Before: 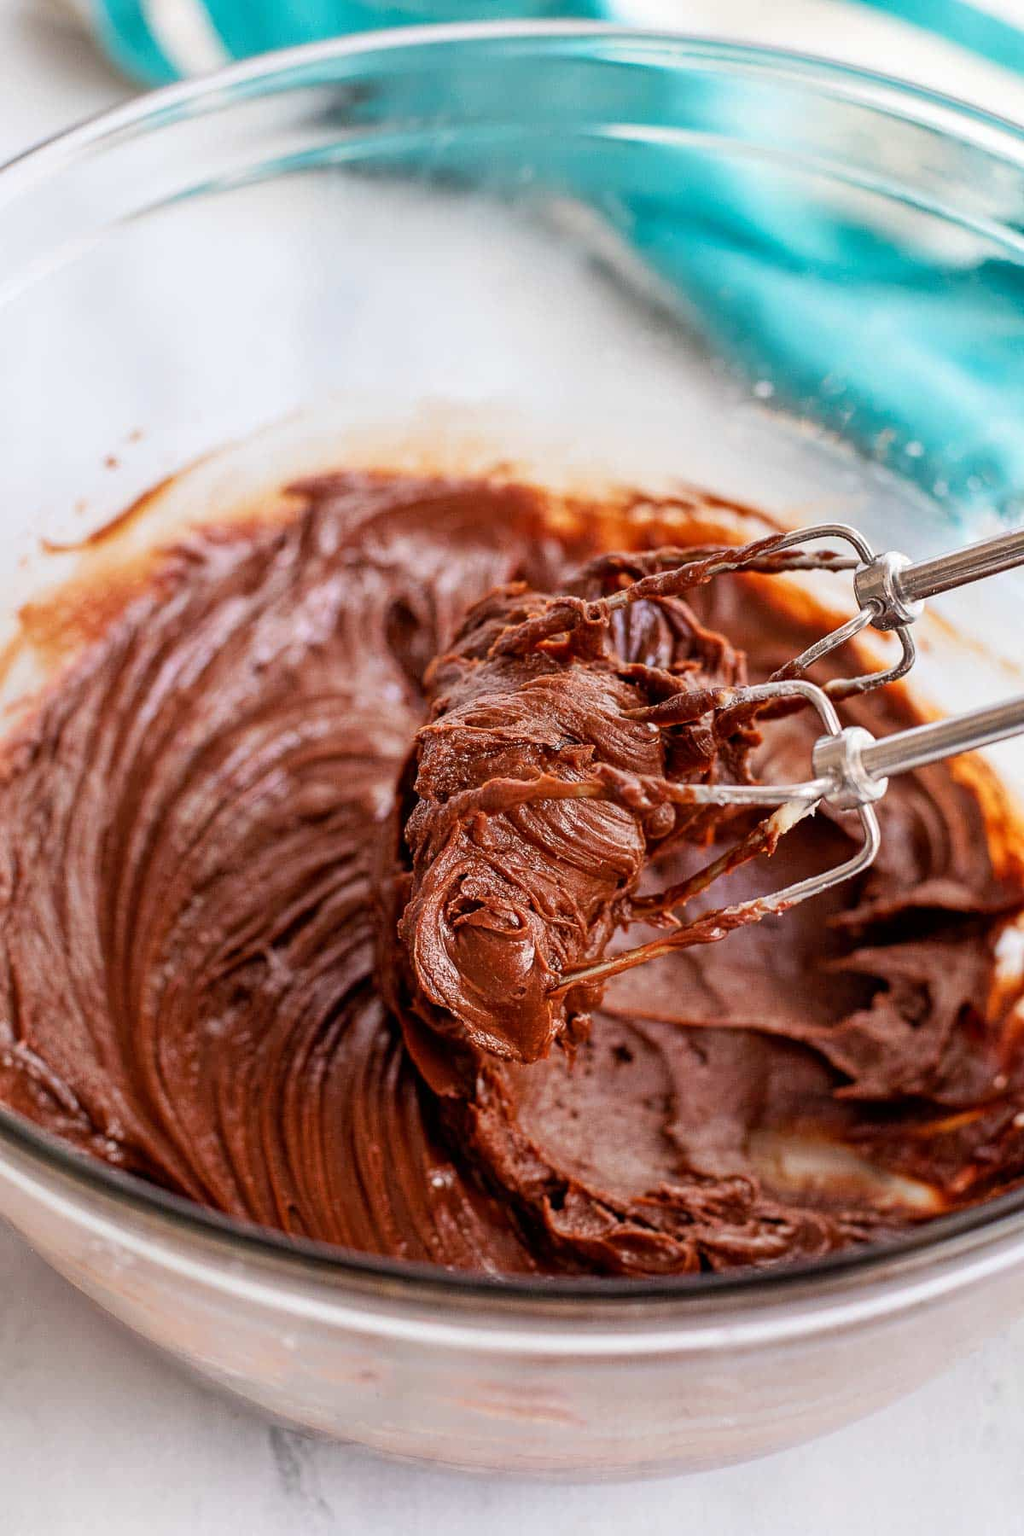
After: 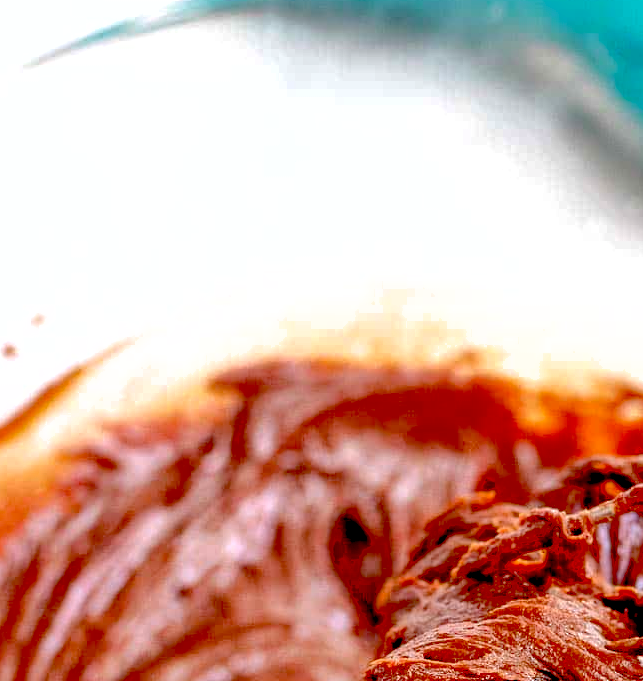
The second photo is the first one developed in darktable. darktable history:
shadows and highlights: on, module defaults
crop: left 10.121%, top 10.631%, right 36.218%, bottom 51.526%
exposure: black level correction 0.04, exposure 0.5 EV, compensate highlight preservation false
